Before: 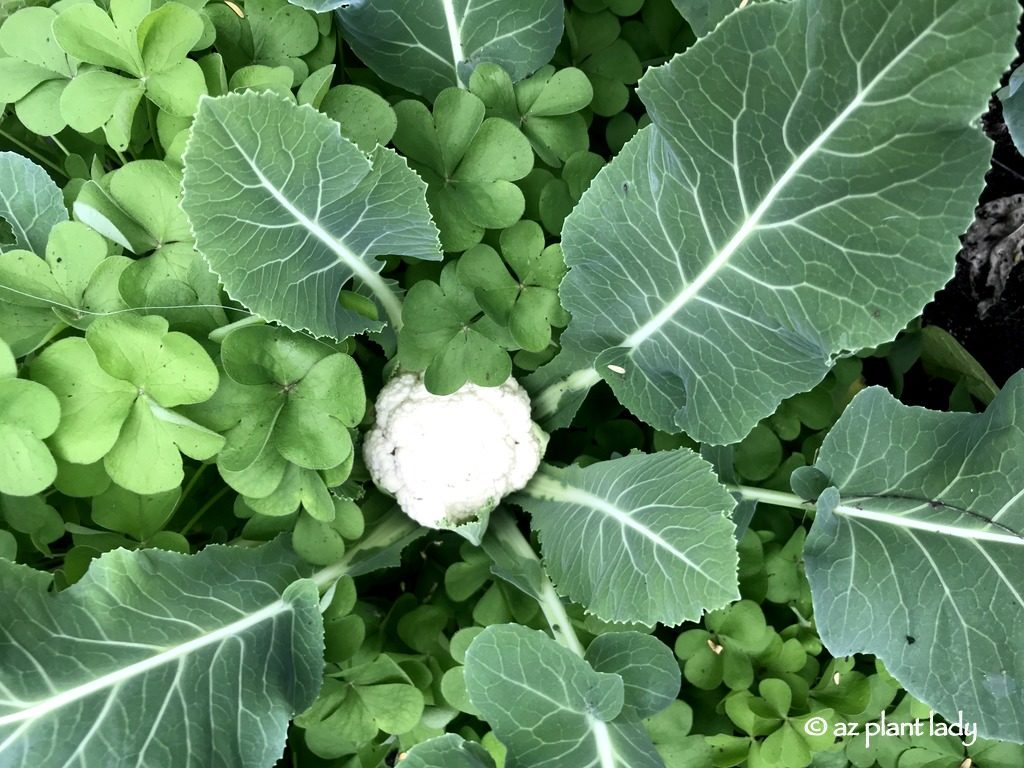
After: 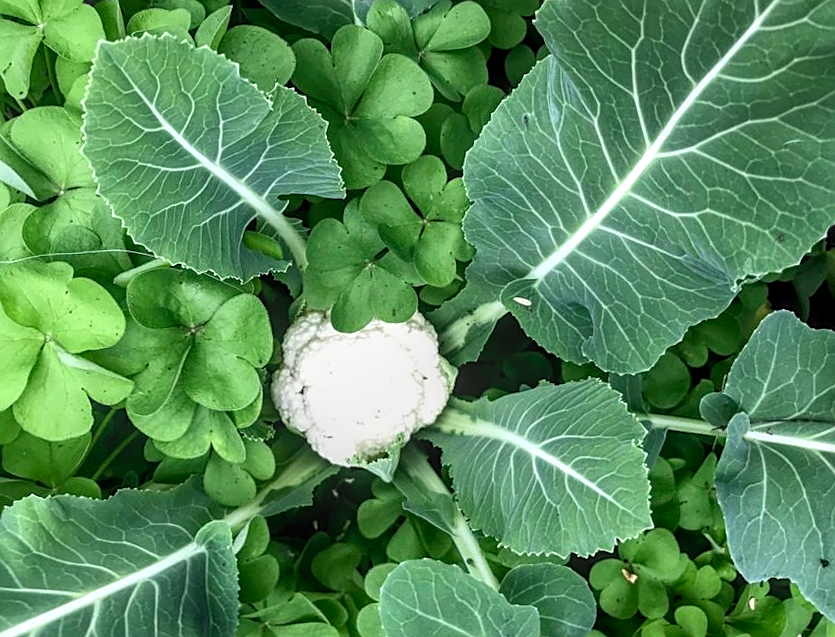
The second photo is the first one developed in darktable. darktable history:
crop and rotate: left 10.071%, top 10.071%, right 10.02%, bottom 10.02%
sharpen: on, module defaults
rotate and perspective: rotation -1.75°, automatic cropping off
local contrast: highlights 0%, shadows 0%, detail 133%
